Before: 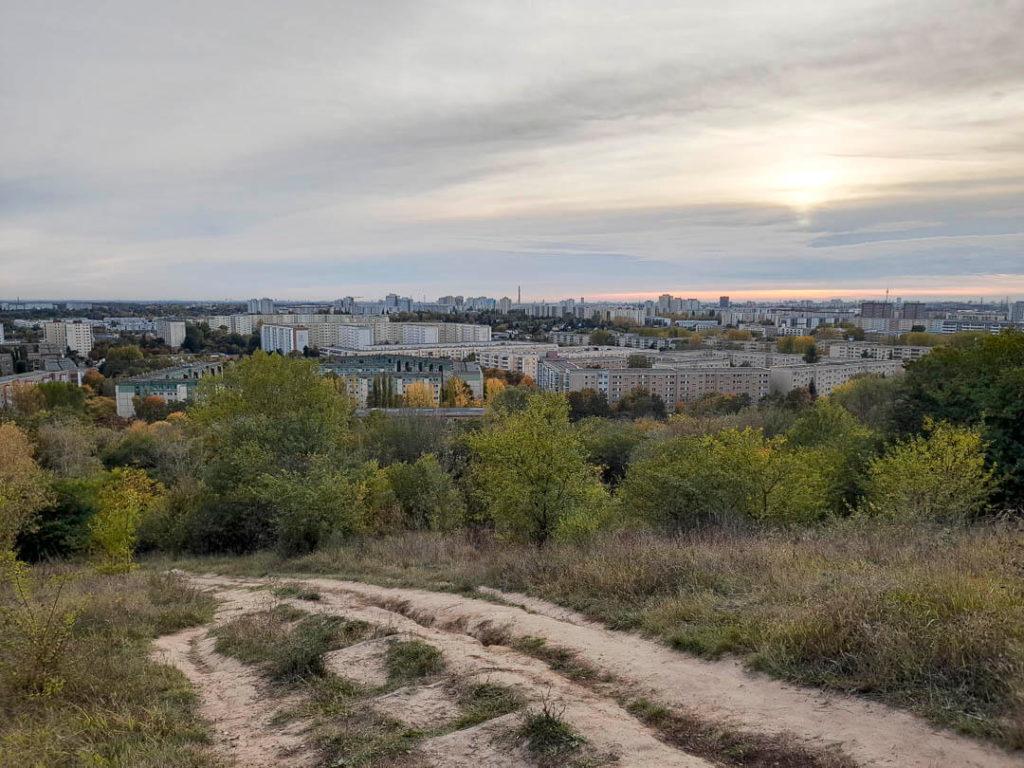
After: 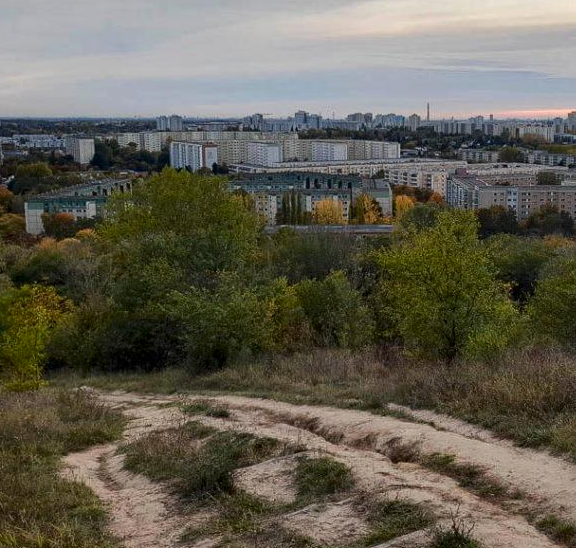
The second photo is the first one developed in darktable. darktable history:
crop: left 8.966%, top 23.852%, right 34.699%, bottom 4.703%
contrast brightness saturation: contrast 0.07, brightness -0.13, saturation 0.06
